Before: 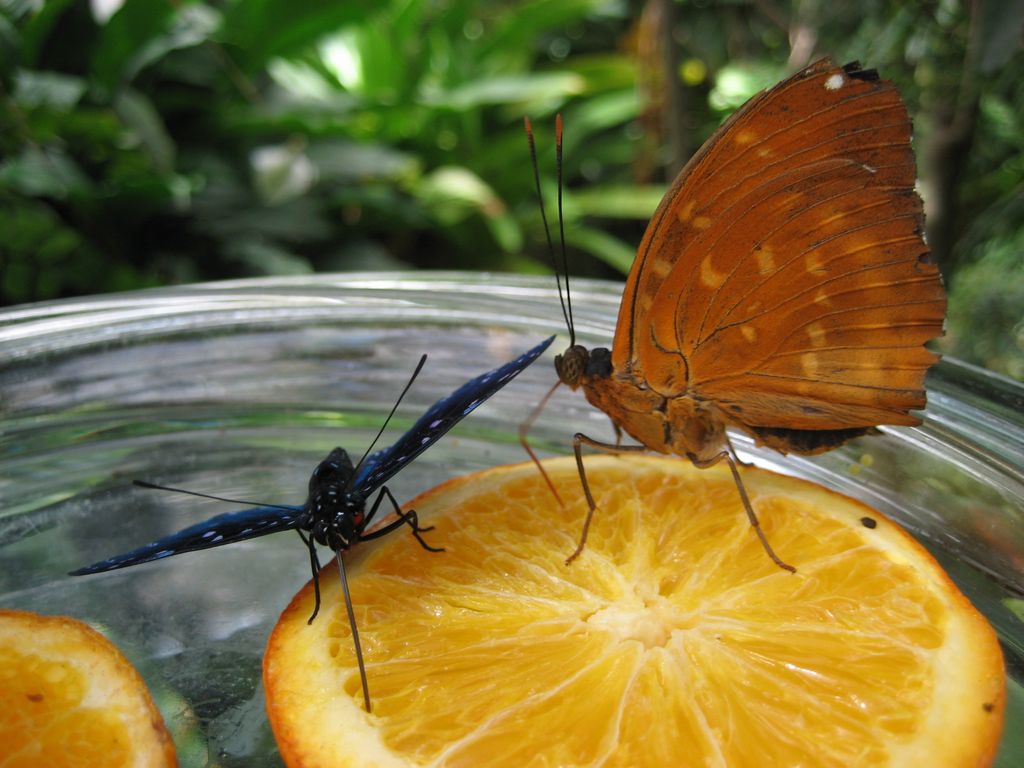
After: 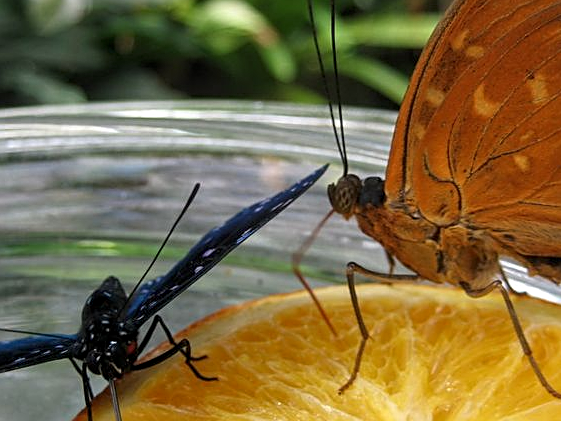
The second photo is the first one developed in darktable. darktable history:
crop and rotate: left 22.169%, top 22.315%, right 23.032%, bottom 22.767%
sharpen: on, module defaults
levels: mode automatic
local contrast: on, module defaults
